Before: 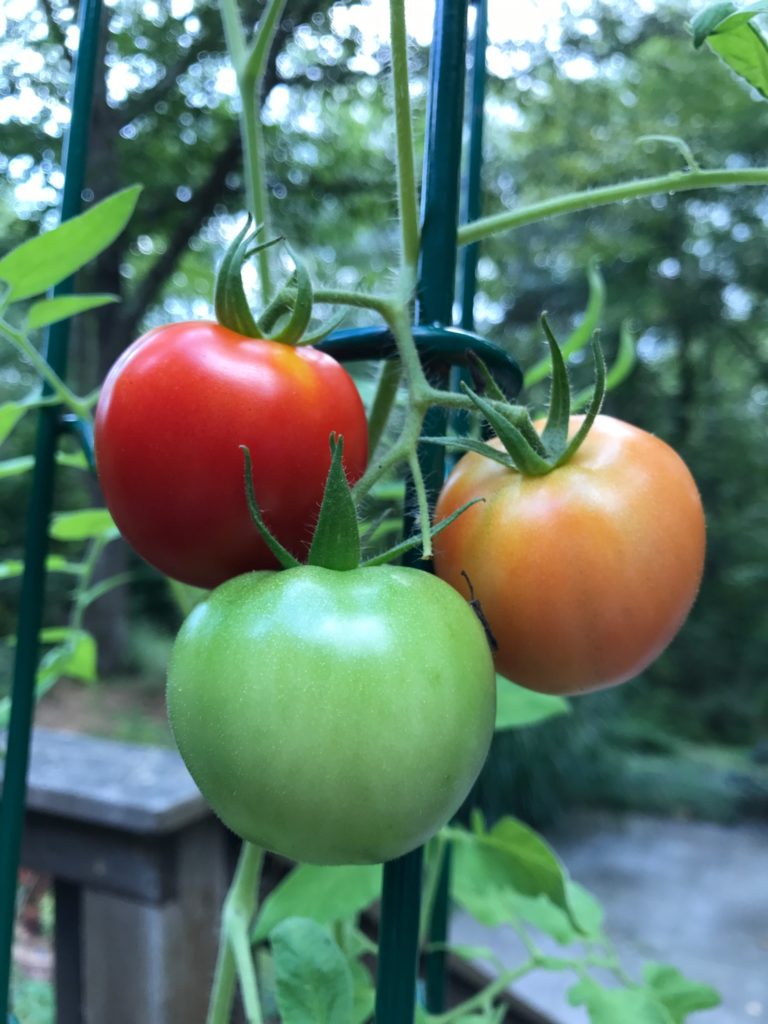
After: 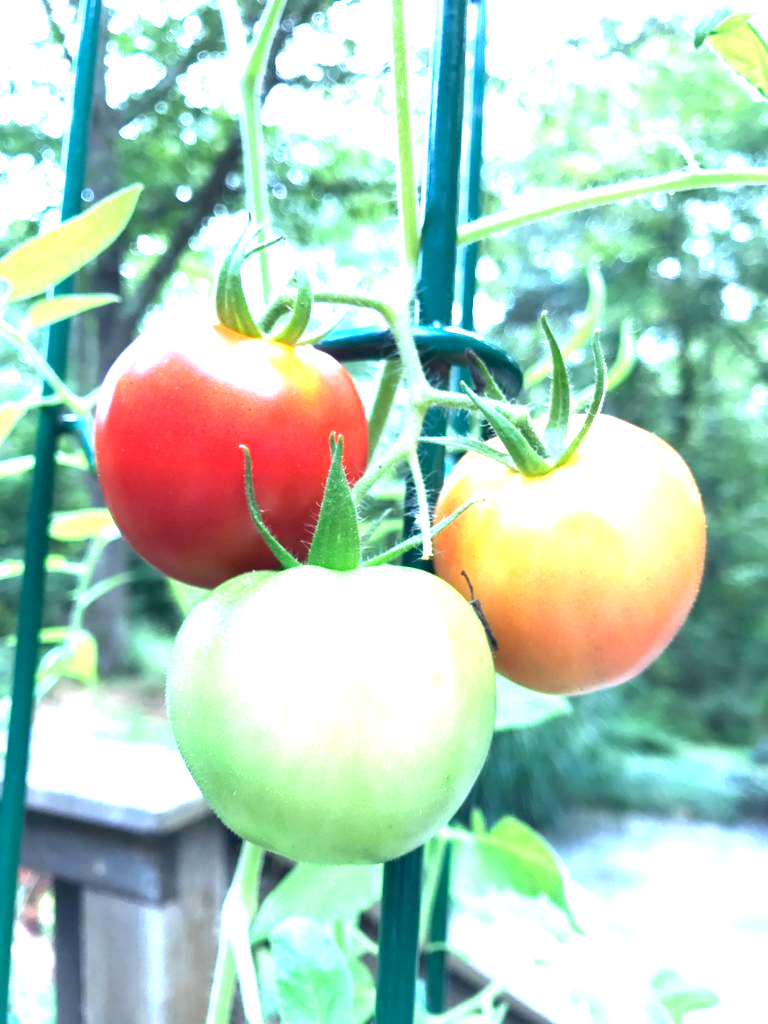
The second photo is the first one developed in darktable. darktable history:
exposure: black level correction 0.001, exposure 2.51 EV, compensate highlight preservation false
